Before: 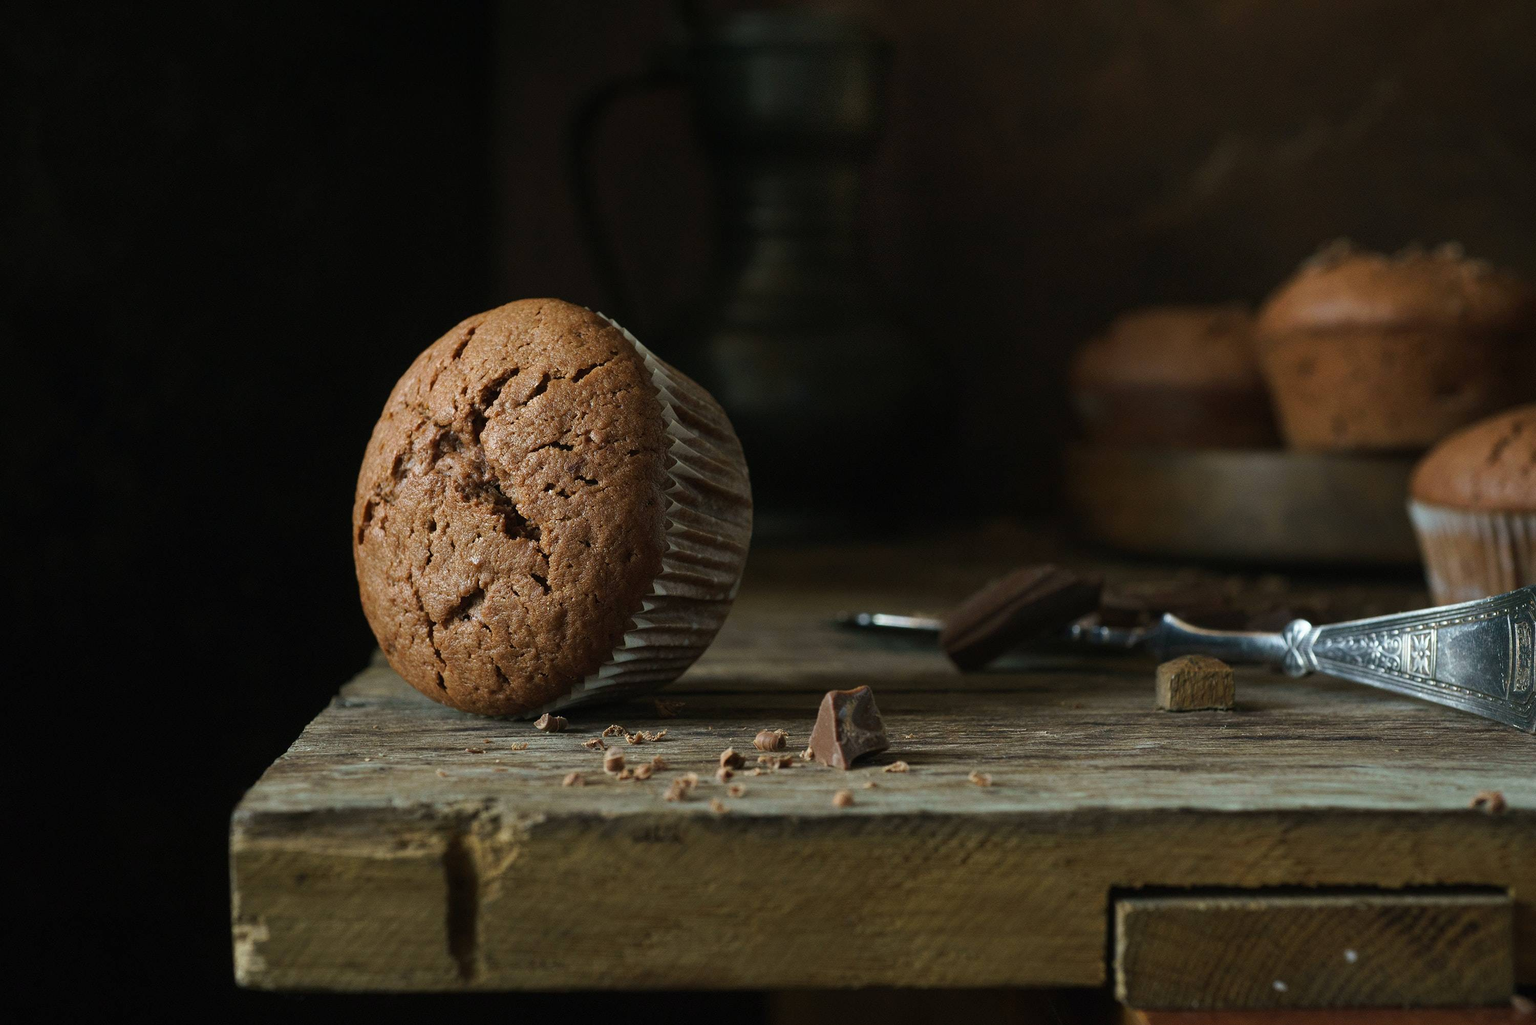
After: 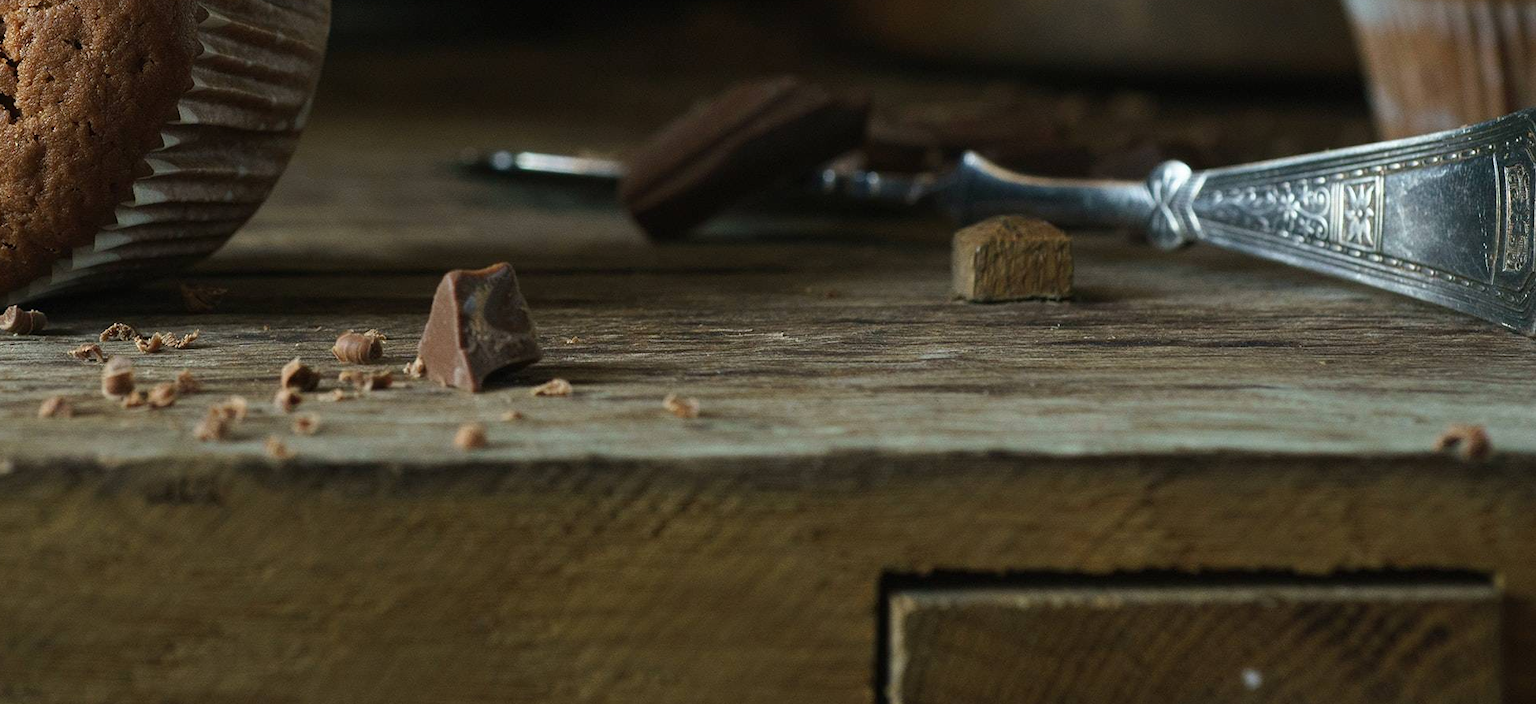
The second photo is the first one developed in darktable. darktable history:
crop and rotate: left 35.022%, top 50.301%, bottom 5.001%
